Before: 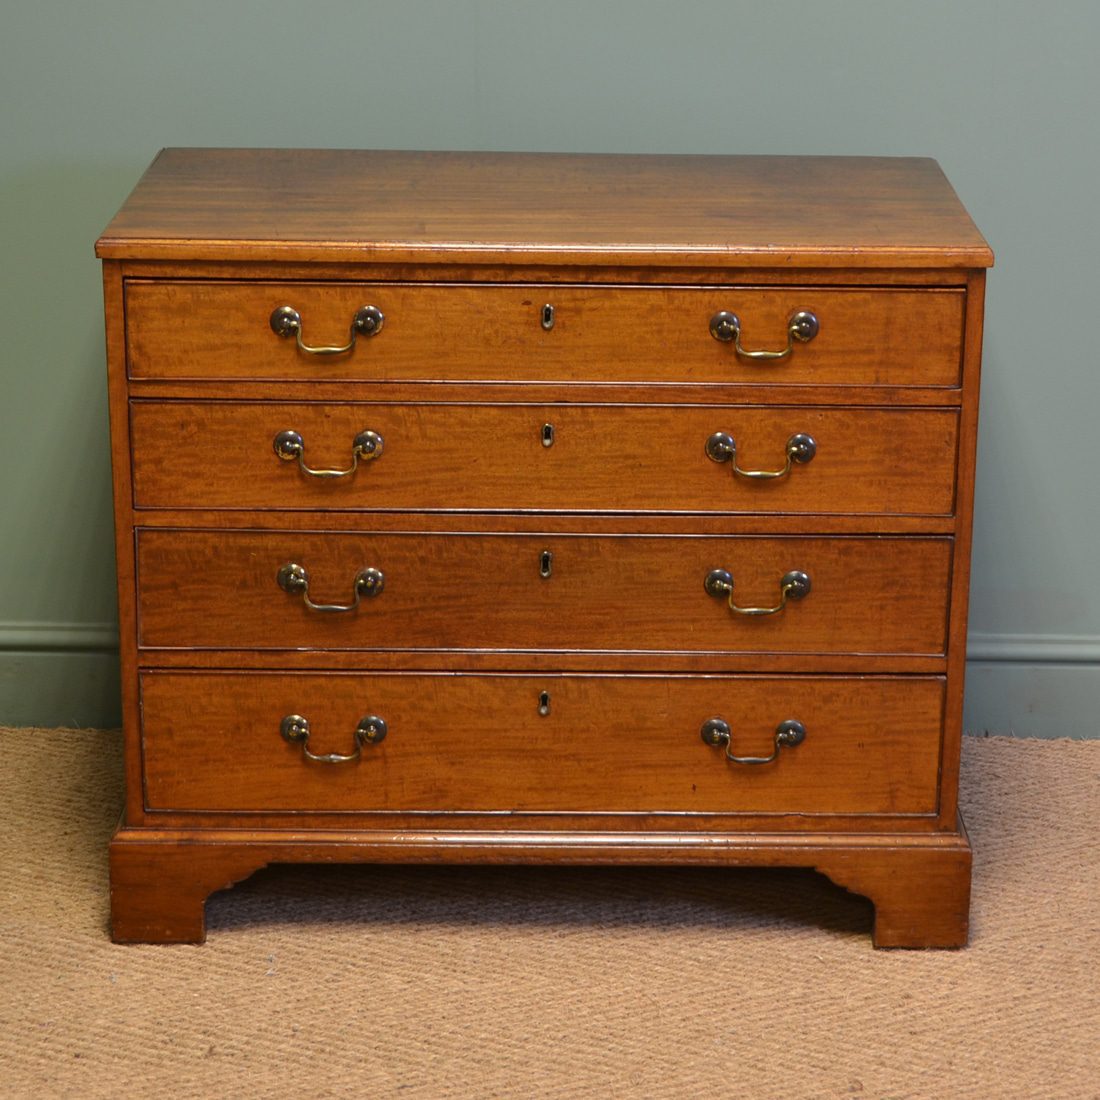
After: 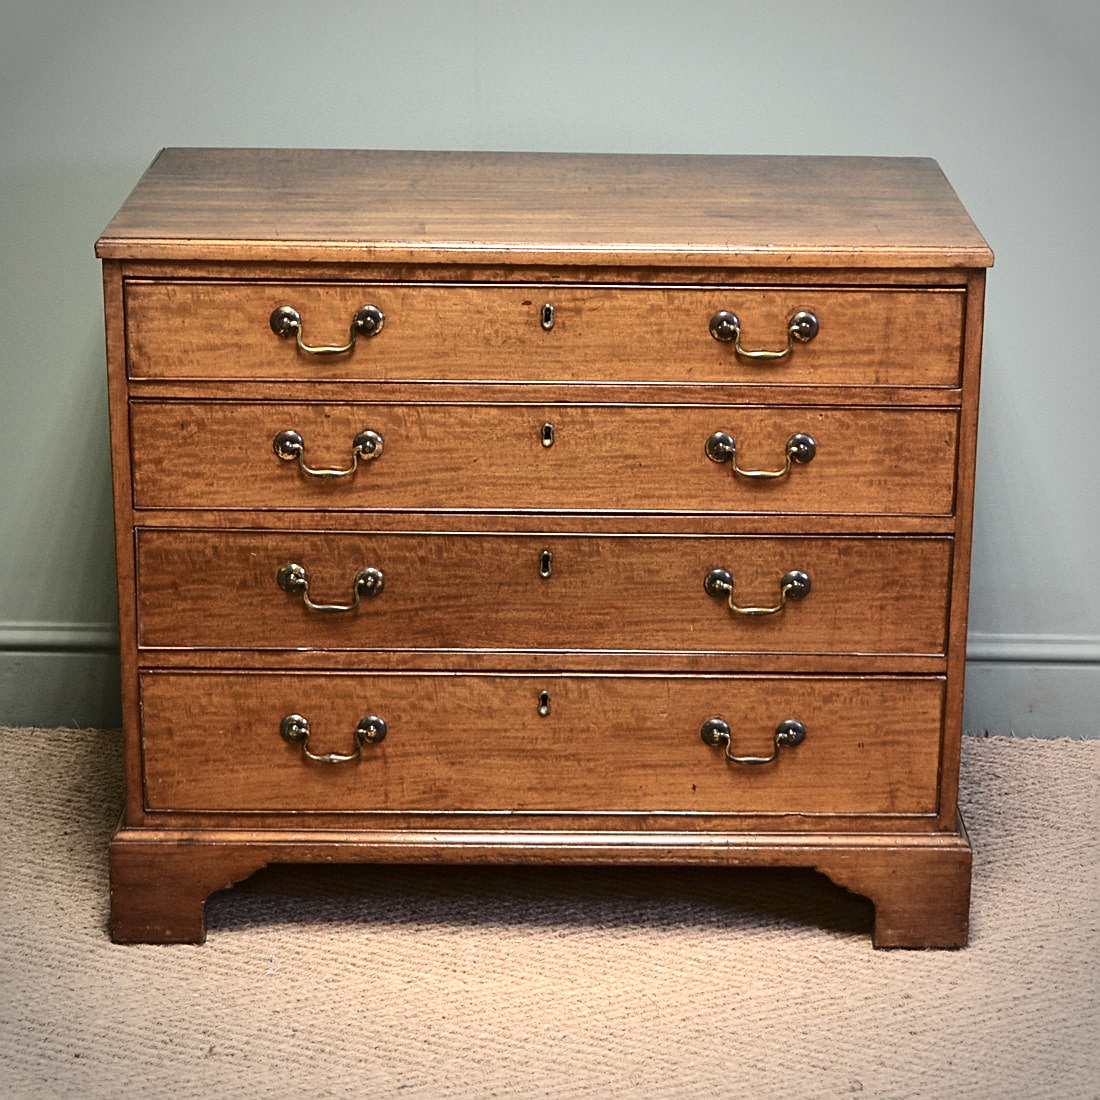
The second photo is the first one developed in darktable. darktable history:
sharpen: on, module defaults
contrast brightness saturation: contrast 0.245, saturation -0.321
exposure: black level correction 0, exposure 0.696 EV, compensate exposure bias true, compensate highlight preservation false
vignetting: unbound false
